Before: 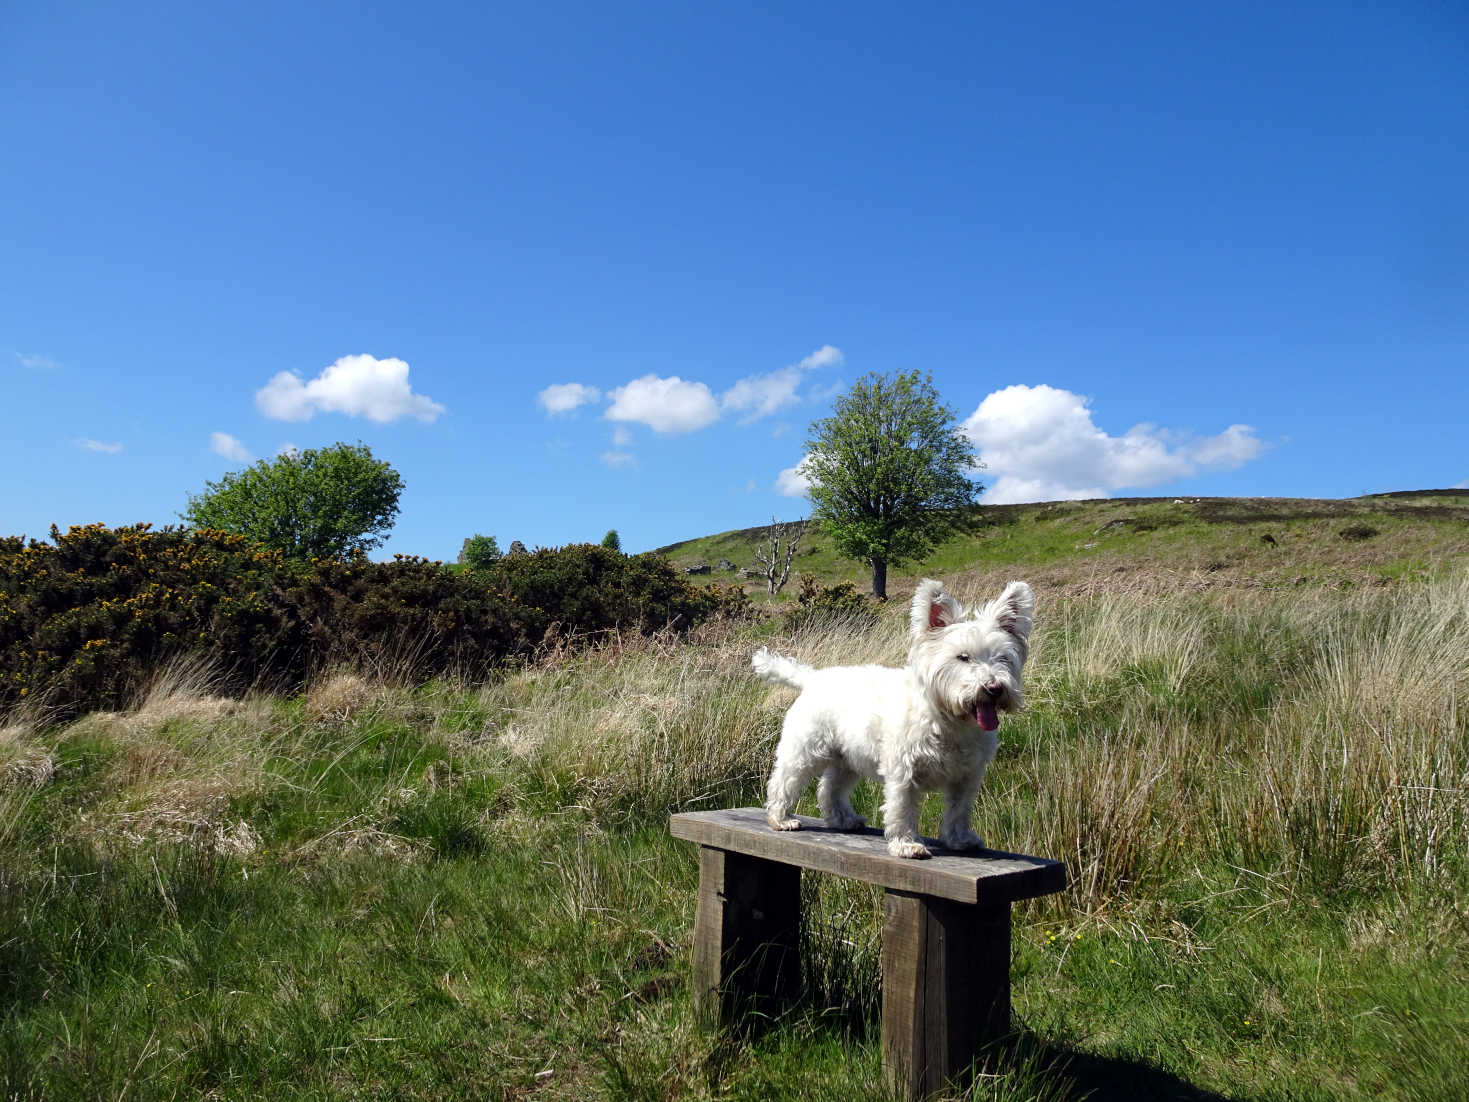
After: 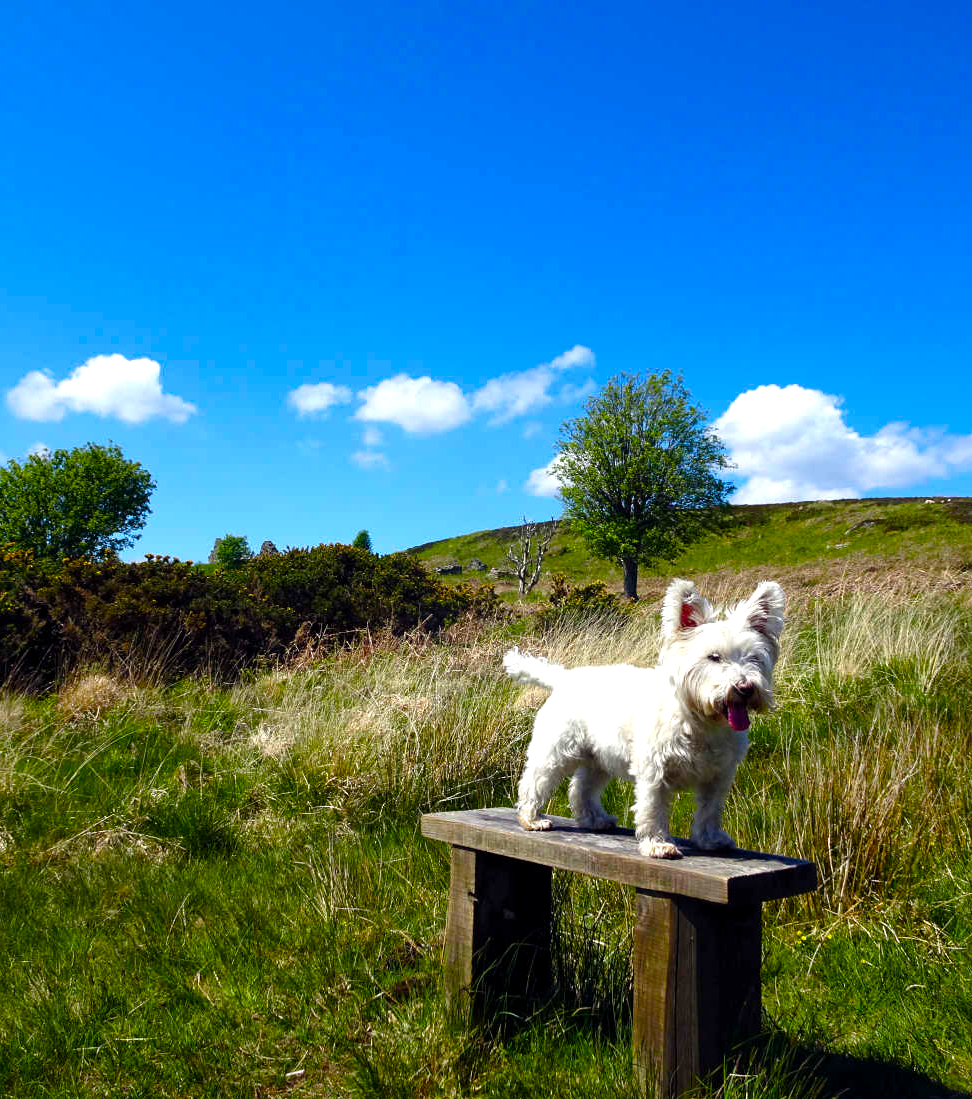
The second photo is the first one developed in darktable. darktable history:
crop: left 16.953%, right 16.787%
color balance rgb: perceptual saturation grading › global saturation 34.934%, perceptual saturation grading › highlights -25.115%, perceptual saturation grading › shadows 50.124%, perceptual brilliance grading › highlights 10.669%, perceptual brilliance grading › shadows -11.198%, global vibrance 32.482%
